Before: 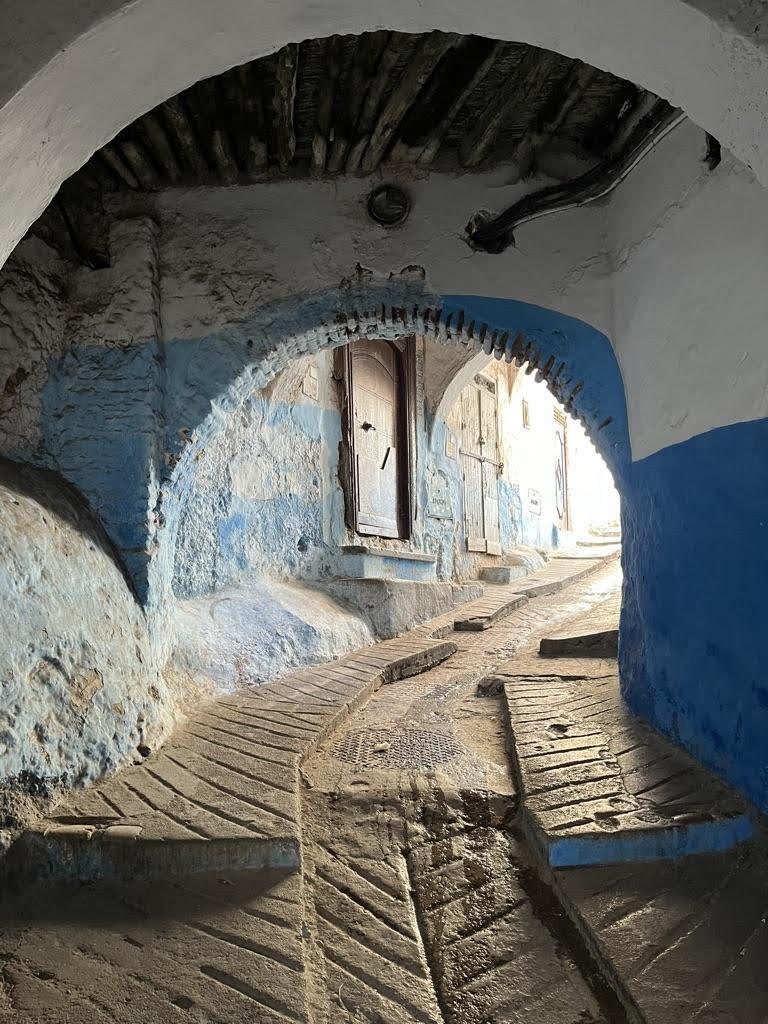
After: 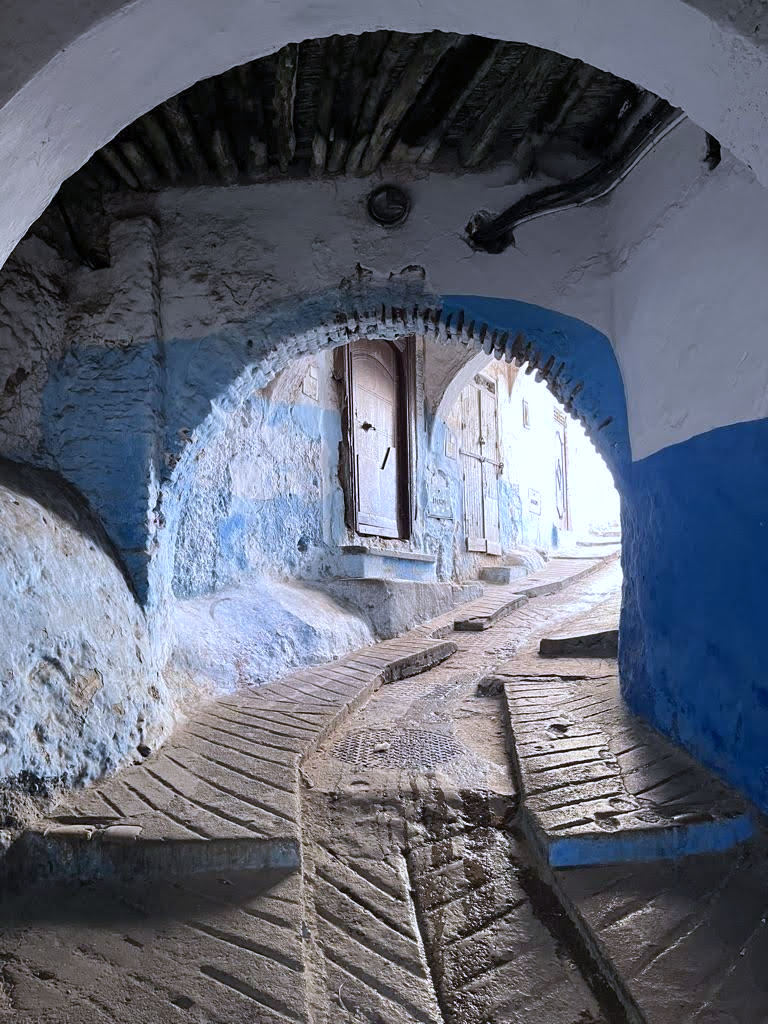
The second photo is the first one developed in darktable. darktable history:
shadows and highlights: shadows 12.43, white point adjustment 1.17, highlights -1.99, soften with gaussian
color calibration: gray › normalize channels true, illuminant as shot in camera, x 0.377, y 0.393, temperature 4167.77 K, gamut compression 0.017
